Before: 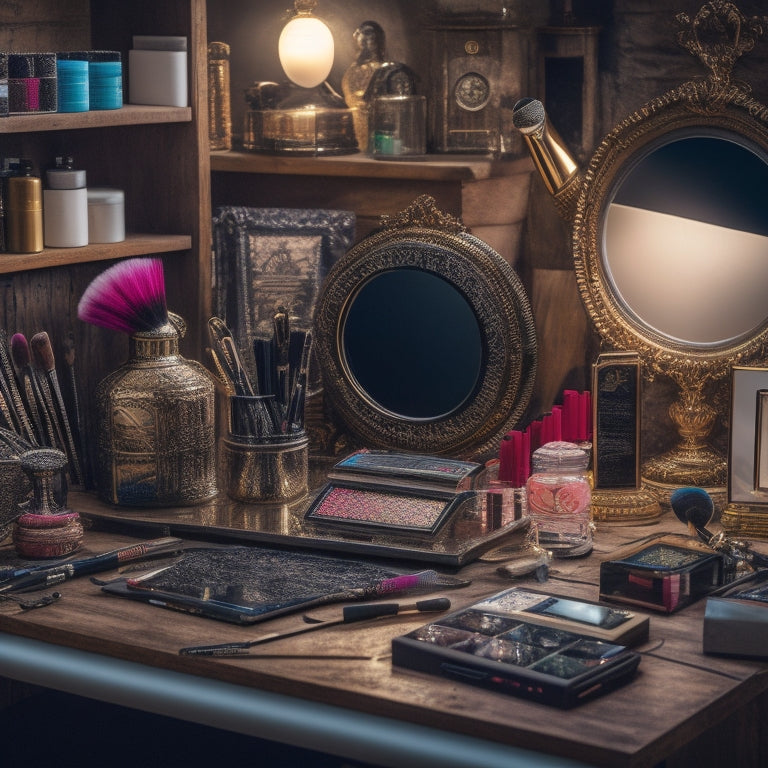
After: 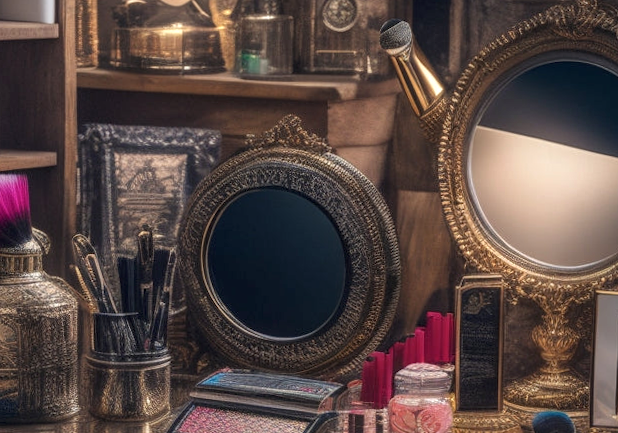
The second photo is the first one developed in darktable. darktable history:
rotate and perspective: rotation 0.8°, automatic cropping off
local contrast: on, module defaults
crop: left 18.38%, top 11.092%, right 2.134%, bottom 33.217%
exposure: exposure 0.207 EV, compensate highlight preservation false
